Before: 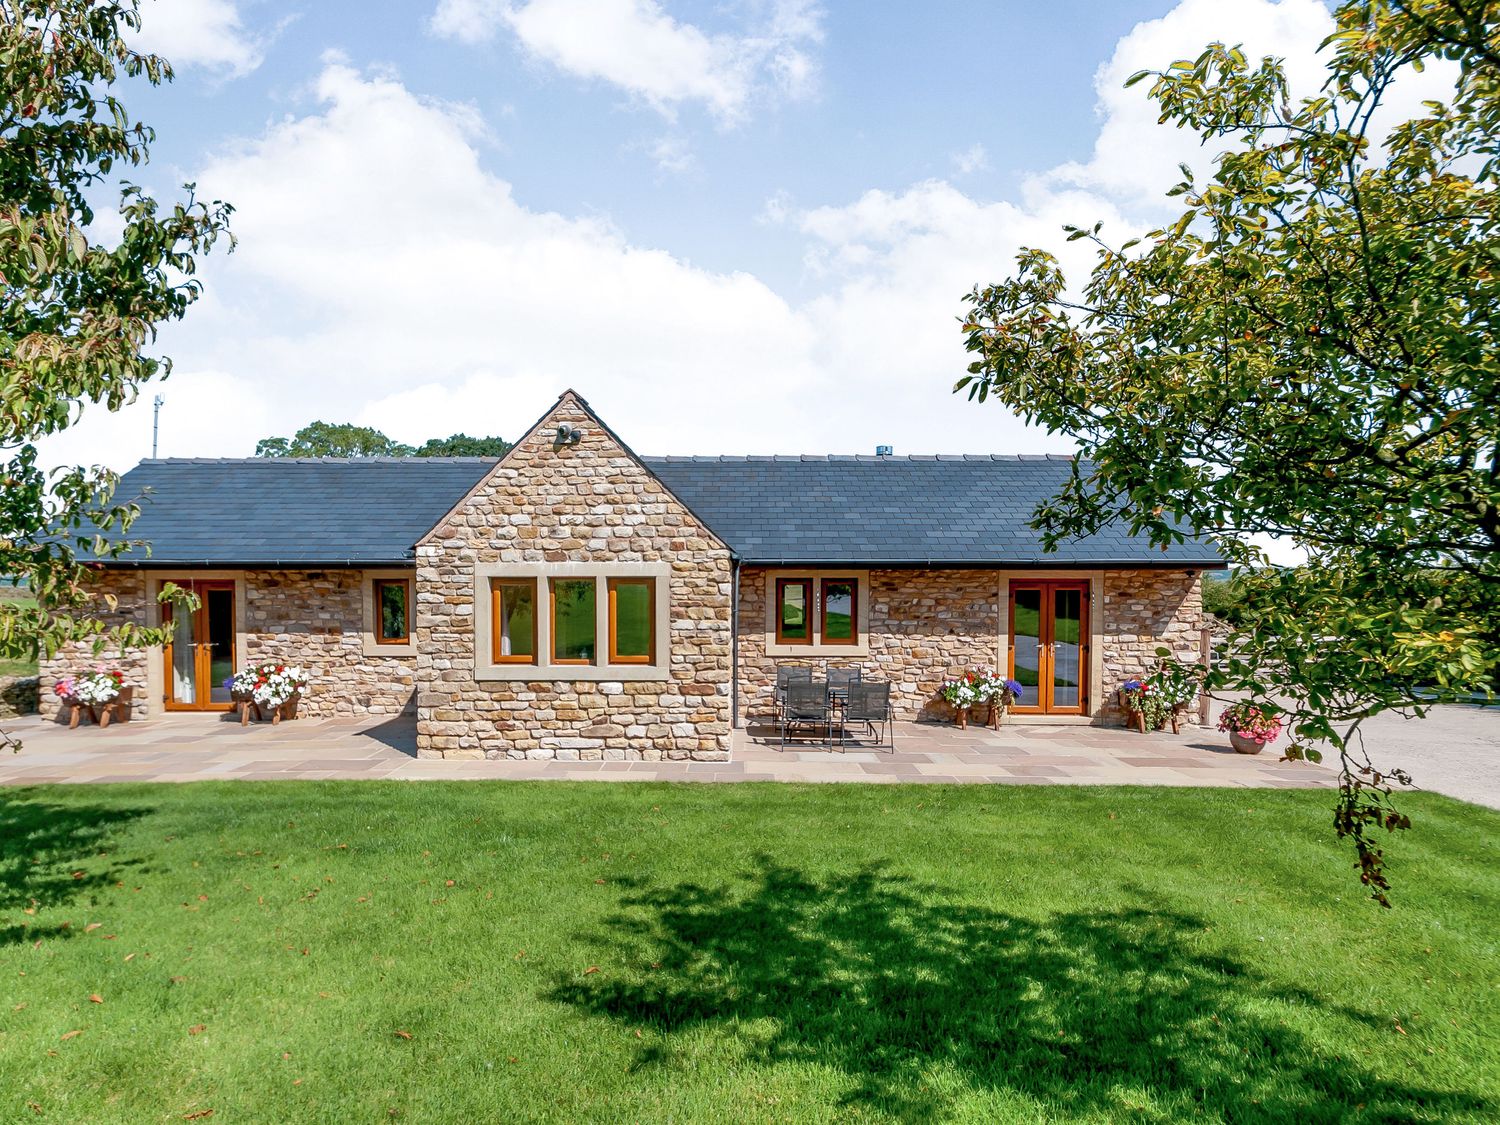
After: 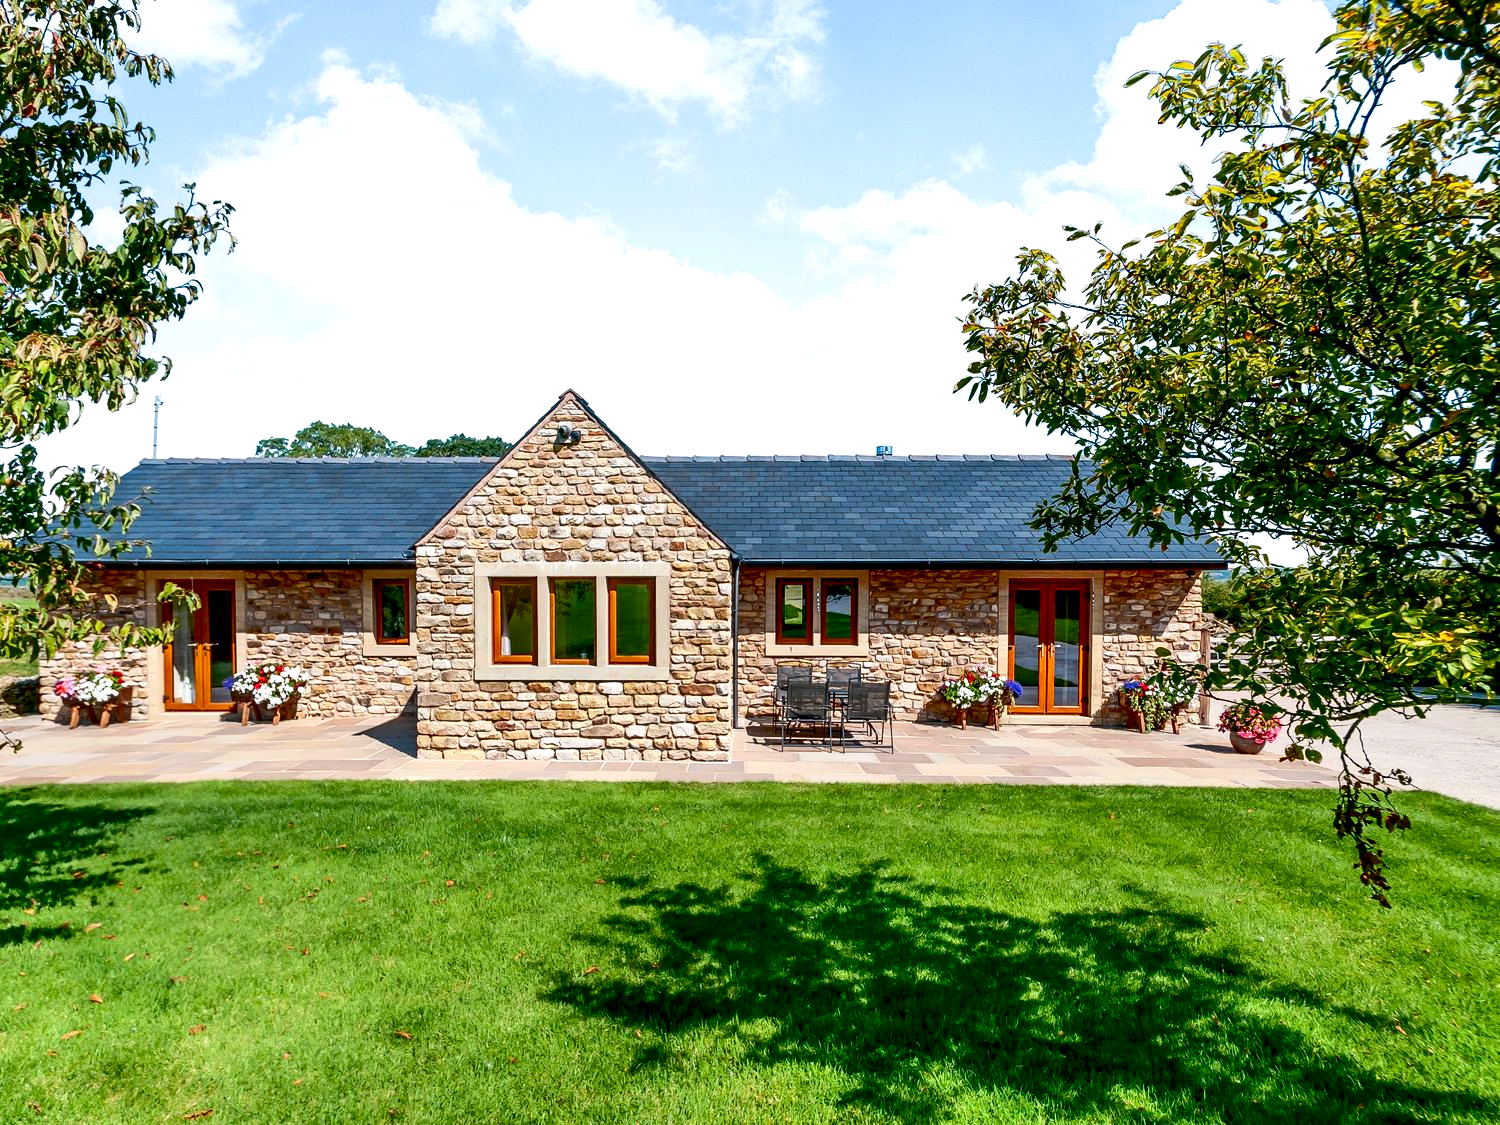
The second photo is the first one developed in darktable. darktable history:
contrast brightness saturation: contrast 0.189, brightness -0.111, saturation 0.212
exposure: black level correction 0.005, exposure 0.279 EV, compensate highlight preservation false
